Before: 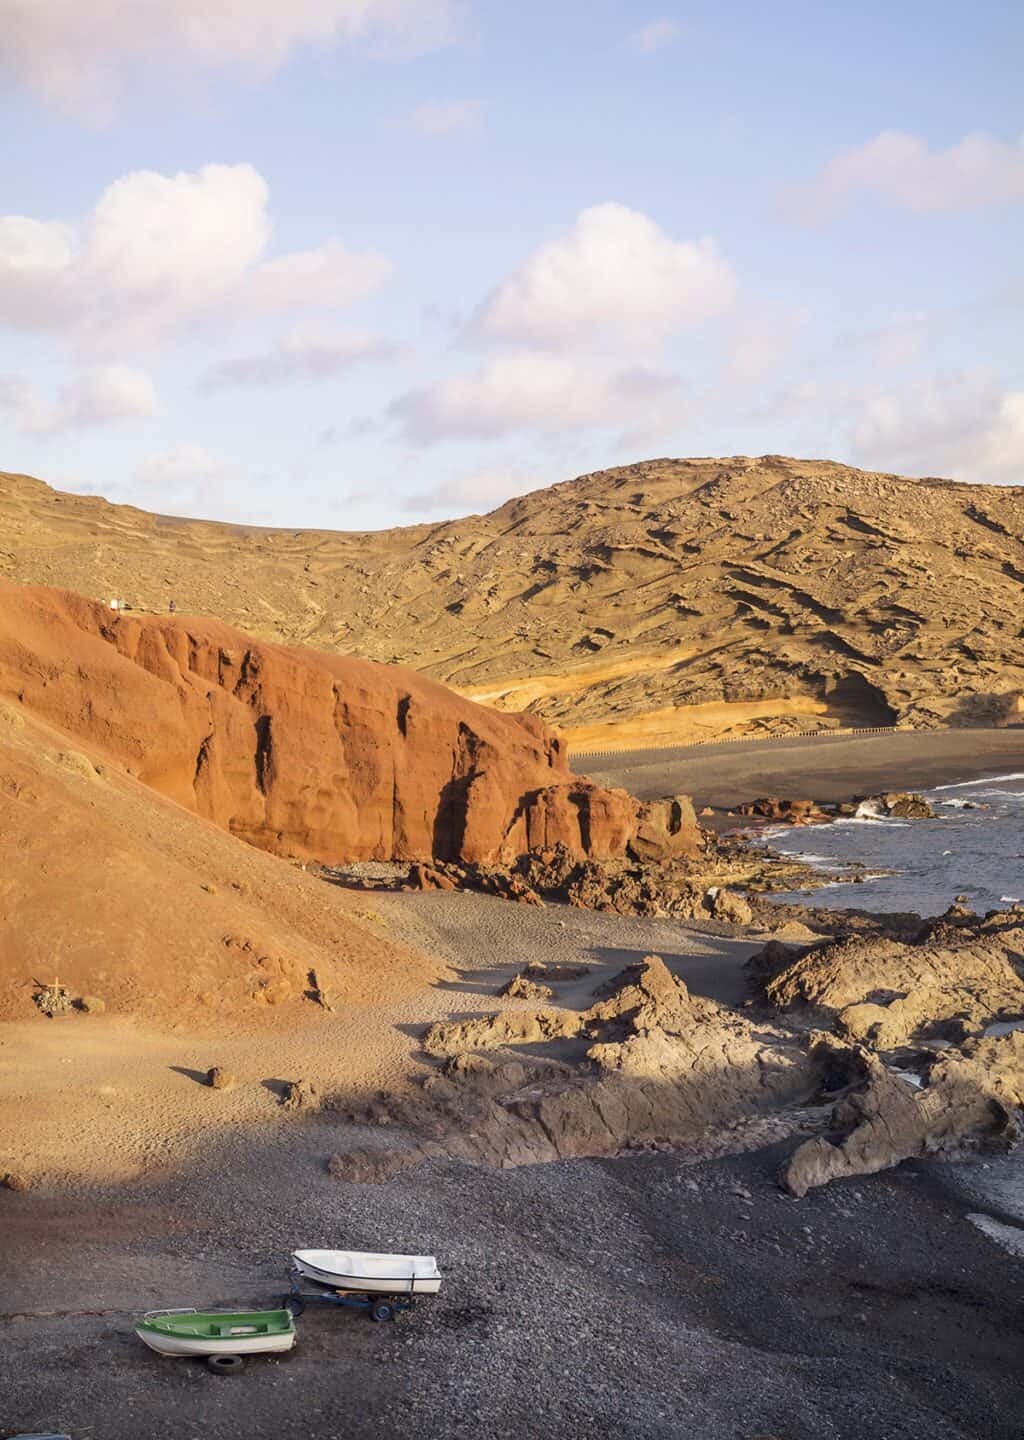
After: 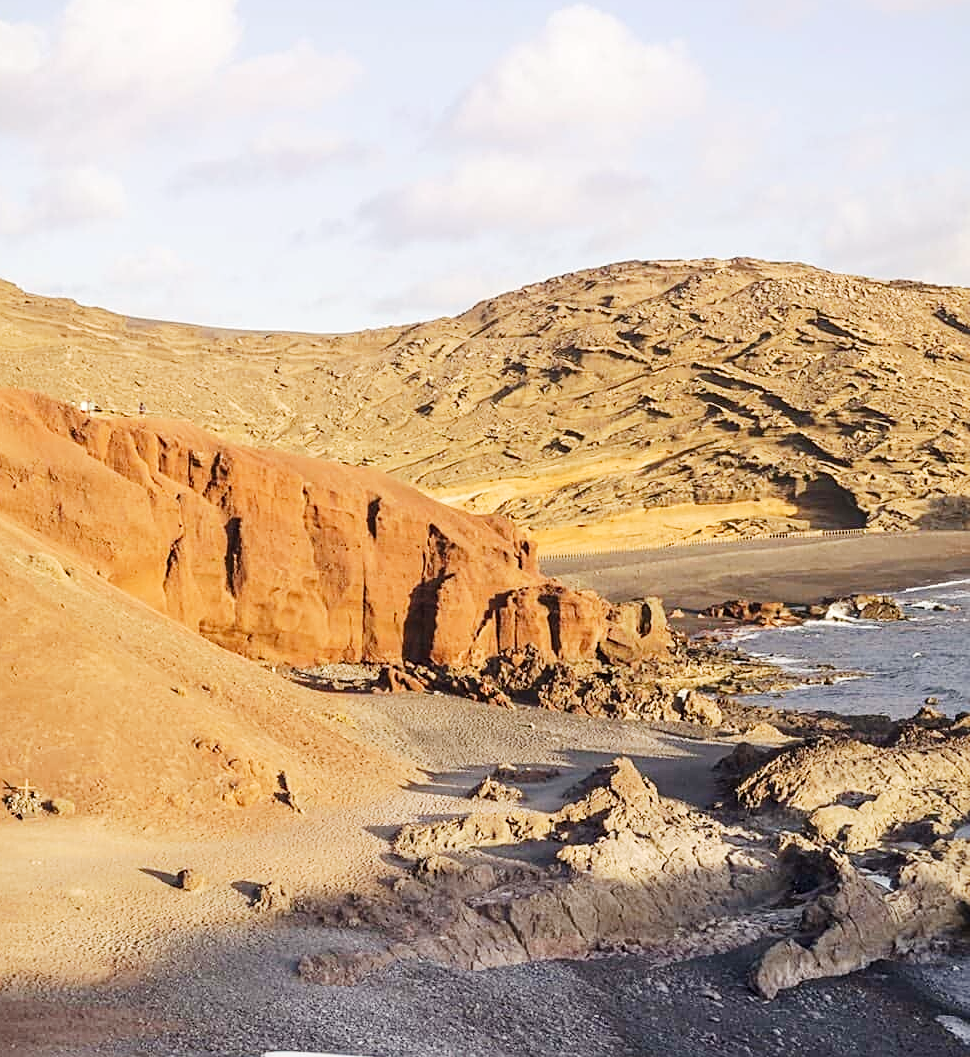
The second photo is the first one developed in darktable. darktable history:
crop and rotate: left 3.003%, top 13.772%, right 2.235%, bottom 12.811%
tone curve: curves: ch0 [(0, 0) (0.091, 0.066) (0.184, 0.16) (0.491, 0.519) (0.748, 0.765) (1, 0.919)]; ch1 [(0, 0) (0.179, 0.173) (0.322, 0.32) (0.424, 0.424) (0.502, 0.504) (0.56, 0.575) (0.631, 0.675) (0.777, 0.806) (1, 1)]; ch2 [(0, 0) (0.434, 0.447) (0.497, 0.498) (0.539, 0.566) (0.676, 0.691) (1, 1)], preserve colors none
exposure: exposure 0.559 EV, compensate highlight preservation false
sharpen: on, module defaults
